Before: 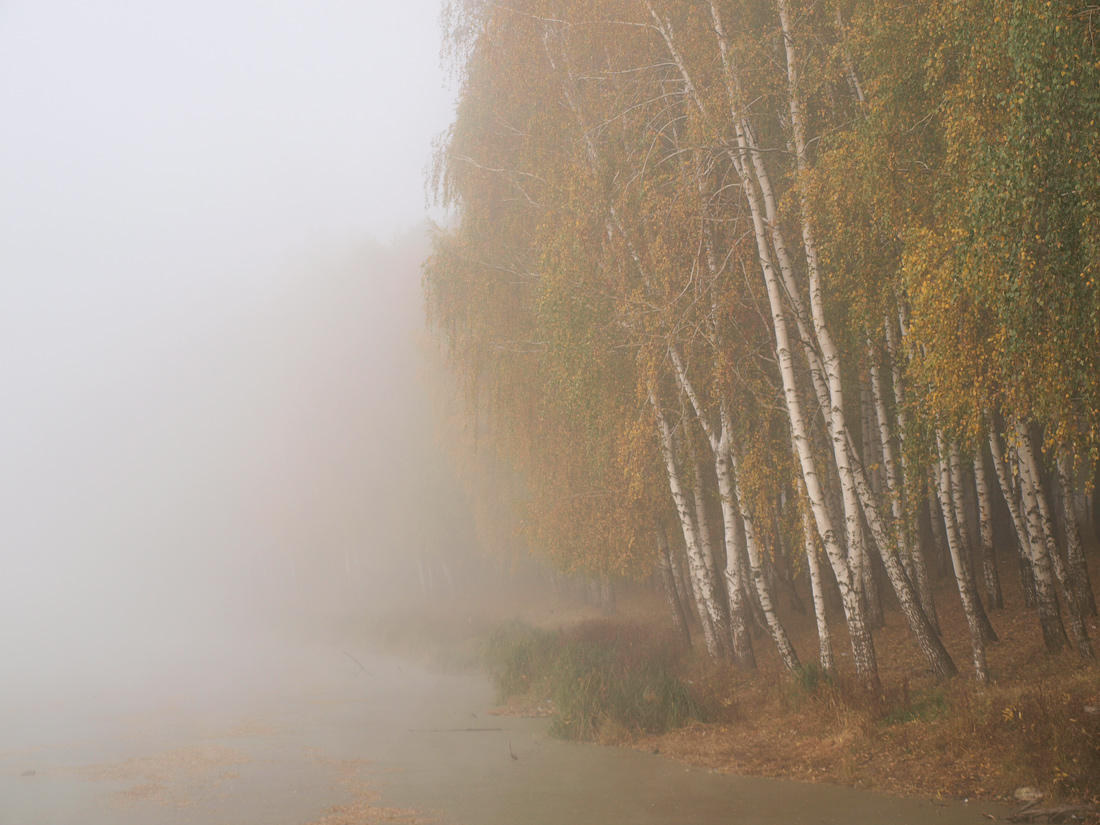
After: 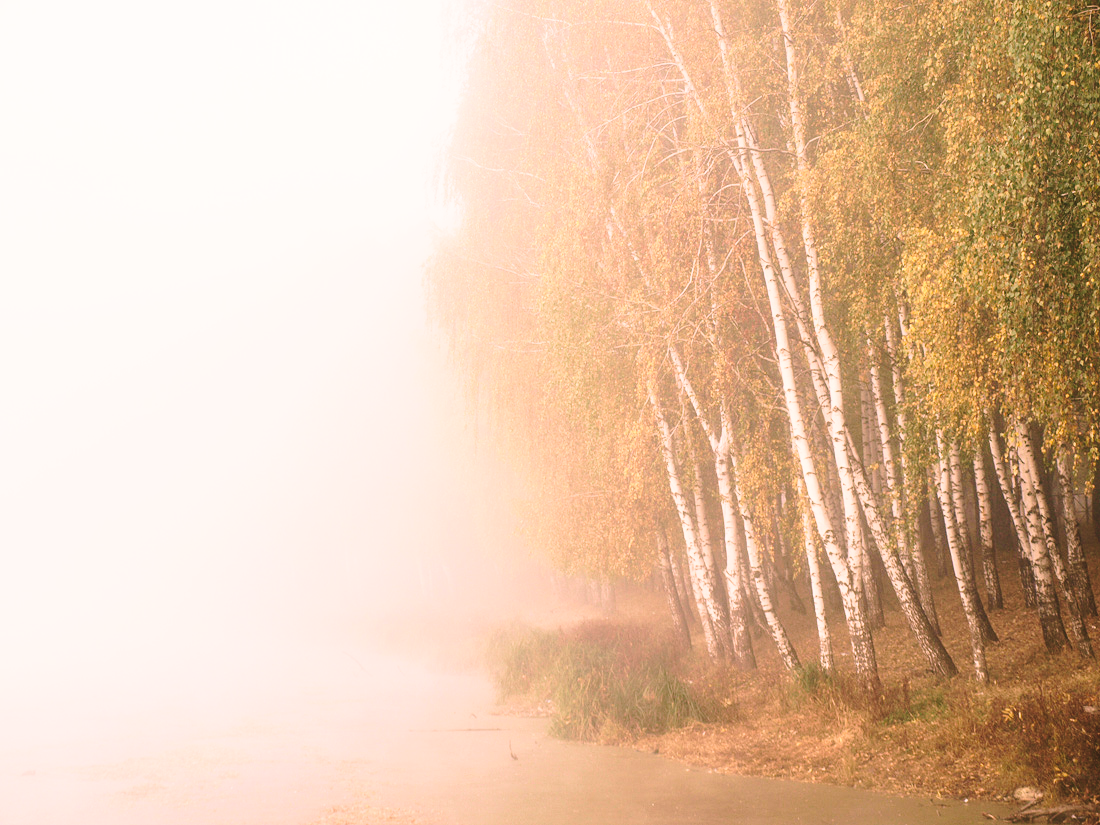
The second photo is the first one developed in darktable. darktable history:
tone equalizer: -8 EV -0.737 EV, -7 EV -0.712 EV, -6 EV -0.609 EV, -5 EV -0.399 EV, -3 EV 0.39 EV, -2 EV 0.6 EV, -1 EV 0.69 EV, +0 EV 0.749 EV, edges refinement/feathering 500, mask exposure compensation -1.57 EV, preserve details no
velvia: on, module defaults
color correction: highlights a* 12.69, highlights b* 5.63
base curve: curves: ch0 [(0, 0) (0.032, 0.037) (0.105, 0.228) (0.435, 0.76) (0.856, 0.983) (1, 1)], preserve colors none
